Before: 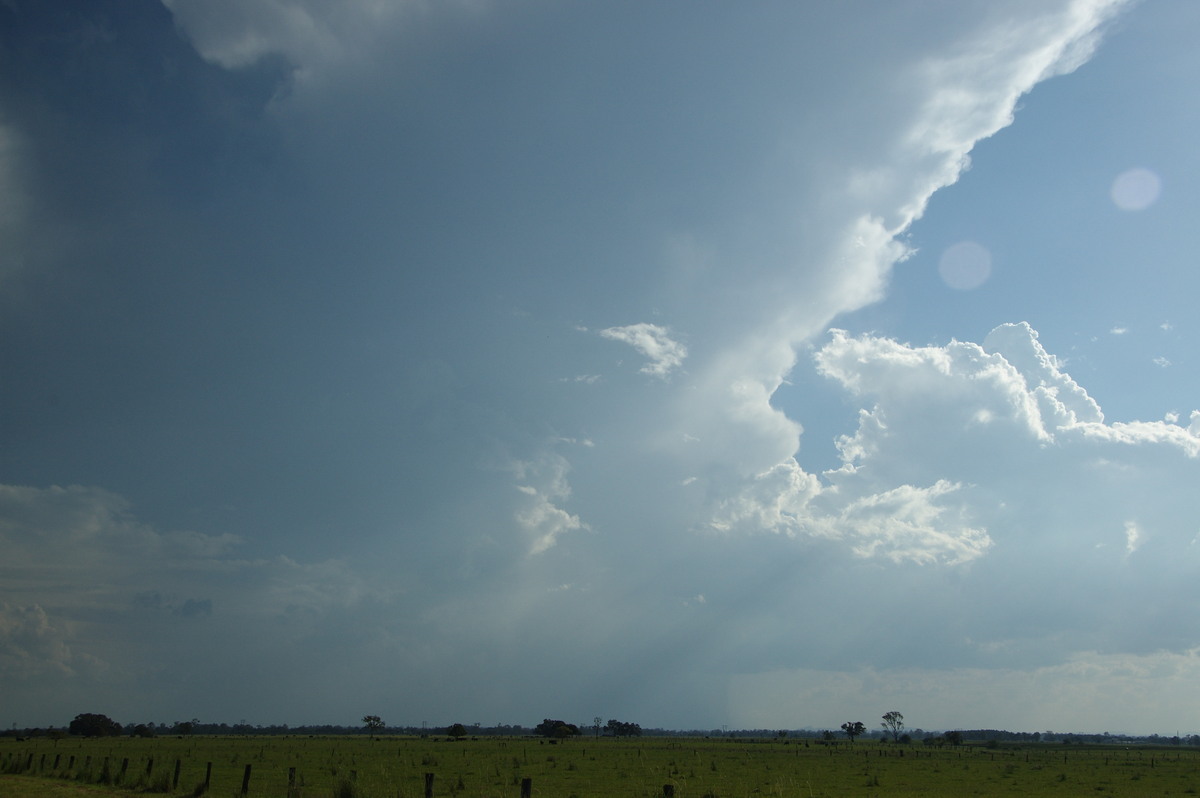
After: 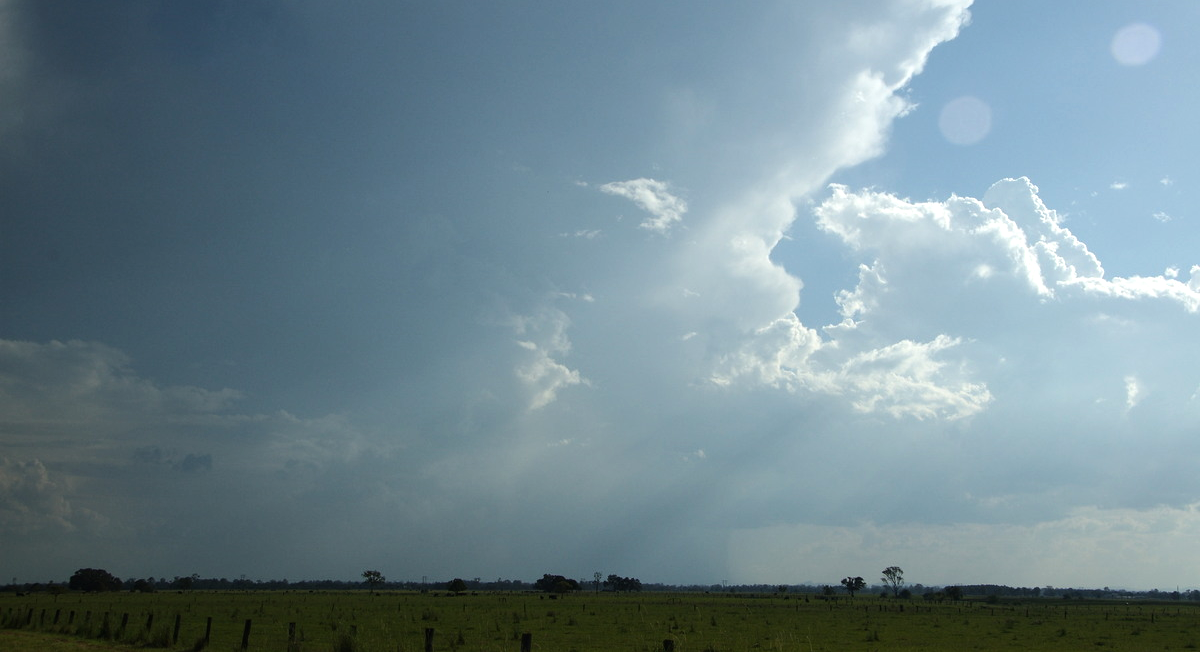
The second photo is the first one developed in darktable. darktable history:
crop and rotate: top 18.218%
exposure: exposure -0.014 EV, compensate exposure bias true, compensate highlight preservation false
tone equalizer: -8 EV -0.428 EV, -7 EV -0.415 EV, -6 EV -0.315 EV, -5 EV -0.219 EV, -3 EV 0.241 EV, -2 EV 0.32 EV, -1 EV 0.385 EV, +0 EV 0.391 EV, edges refinement/feathering 500, mask exposure compensation -1.57 EV, preserve details no
